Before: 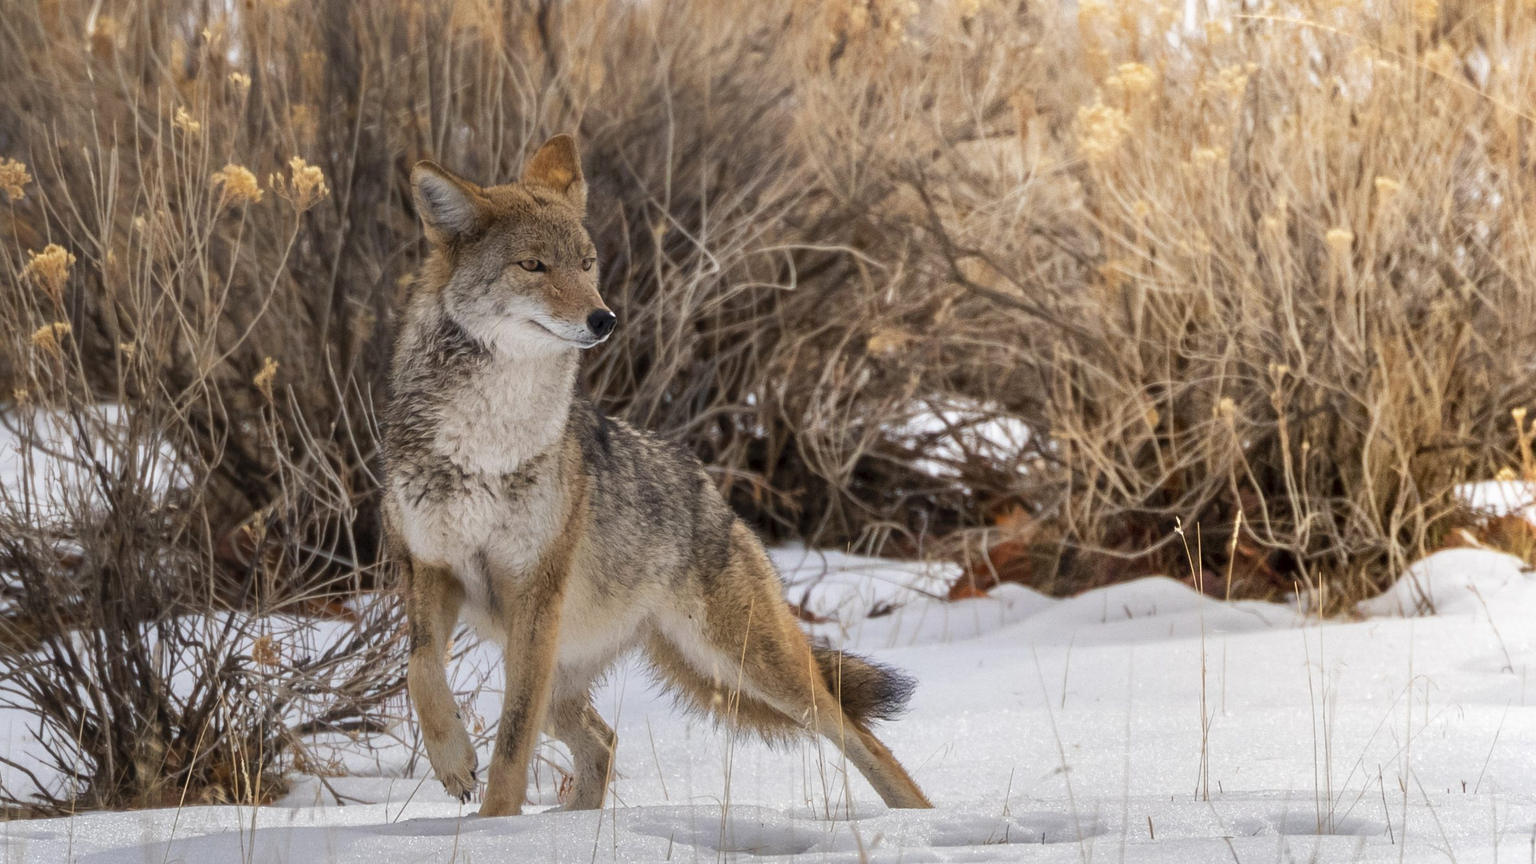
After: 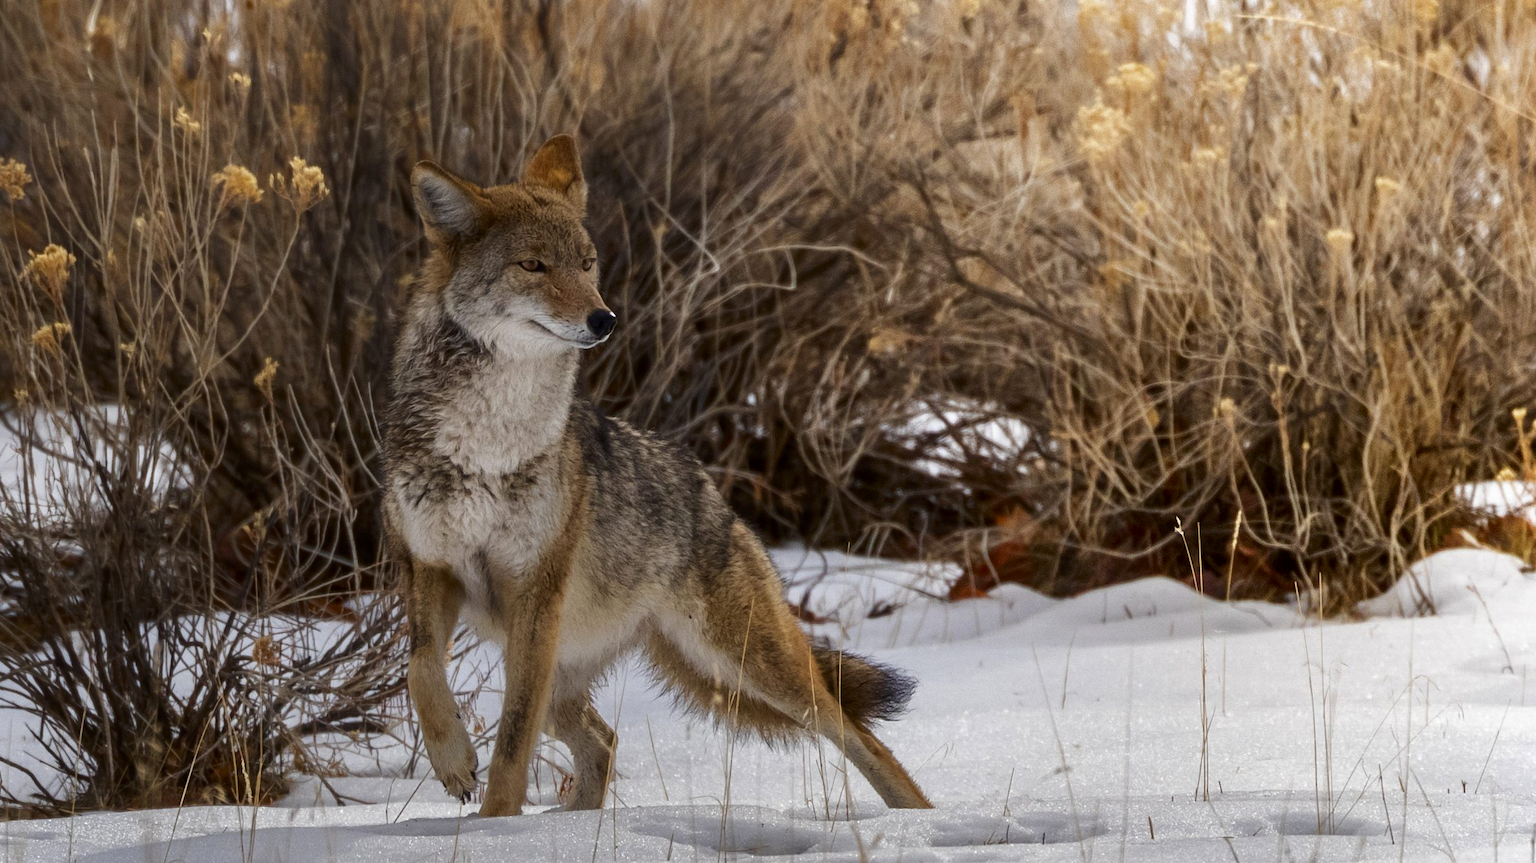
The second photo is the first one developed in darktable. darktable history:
contrast brightness saturation: brightness -0.212, saturation 0.079
